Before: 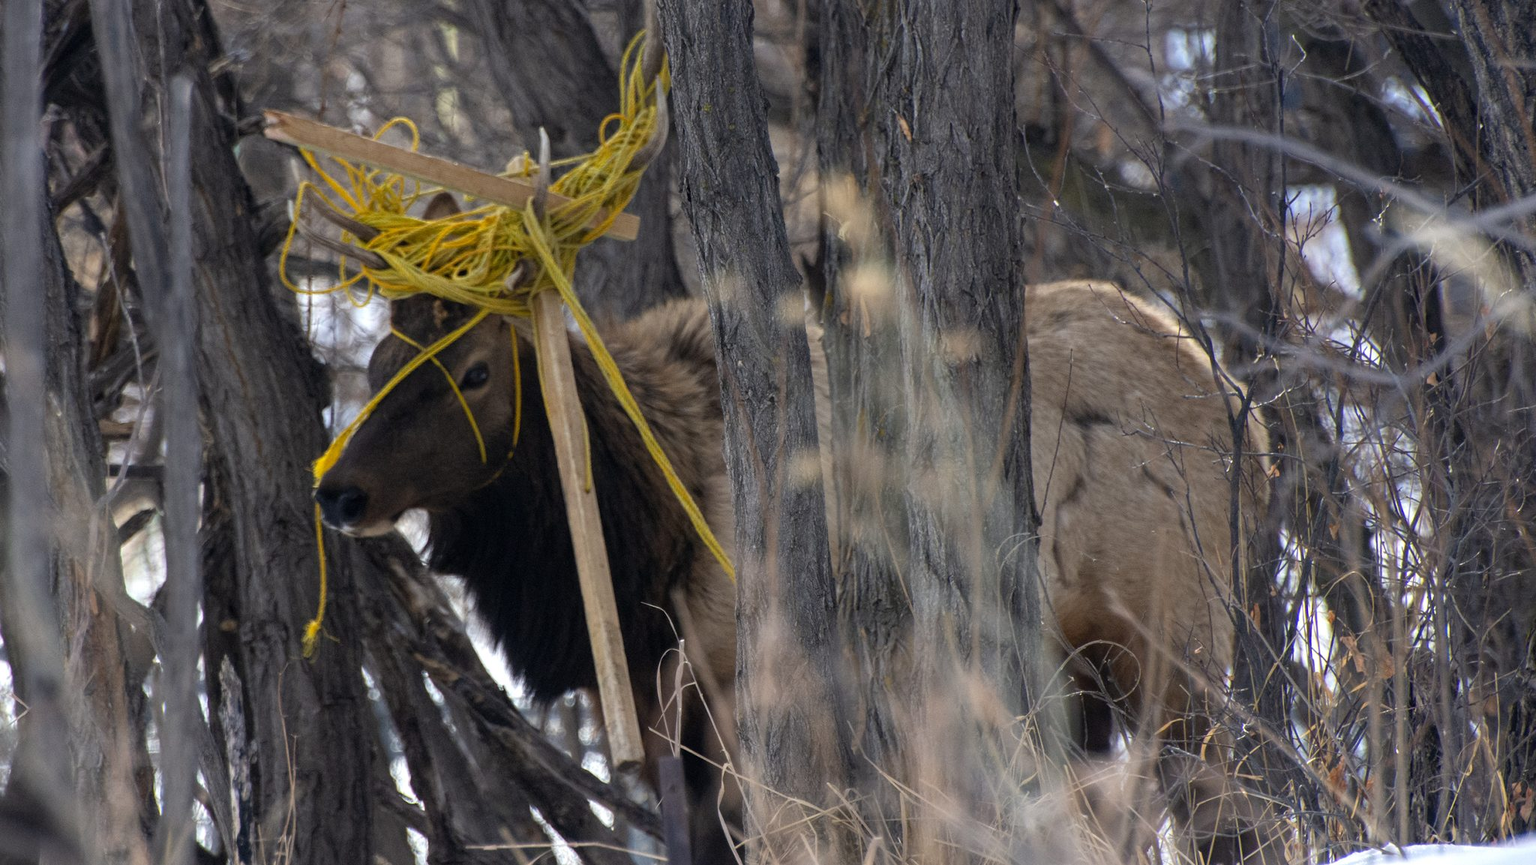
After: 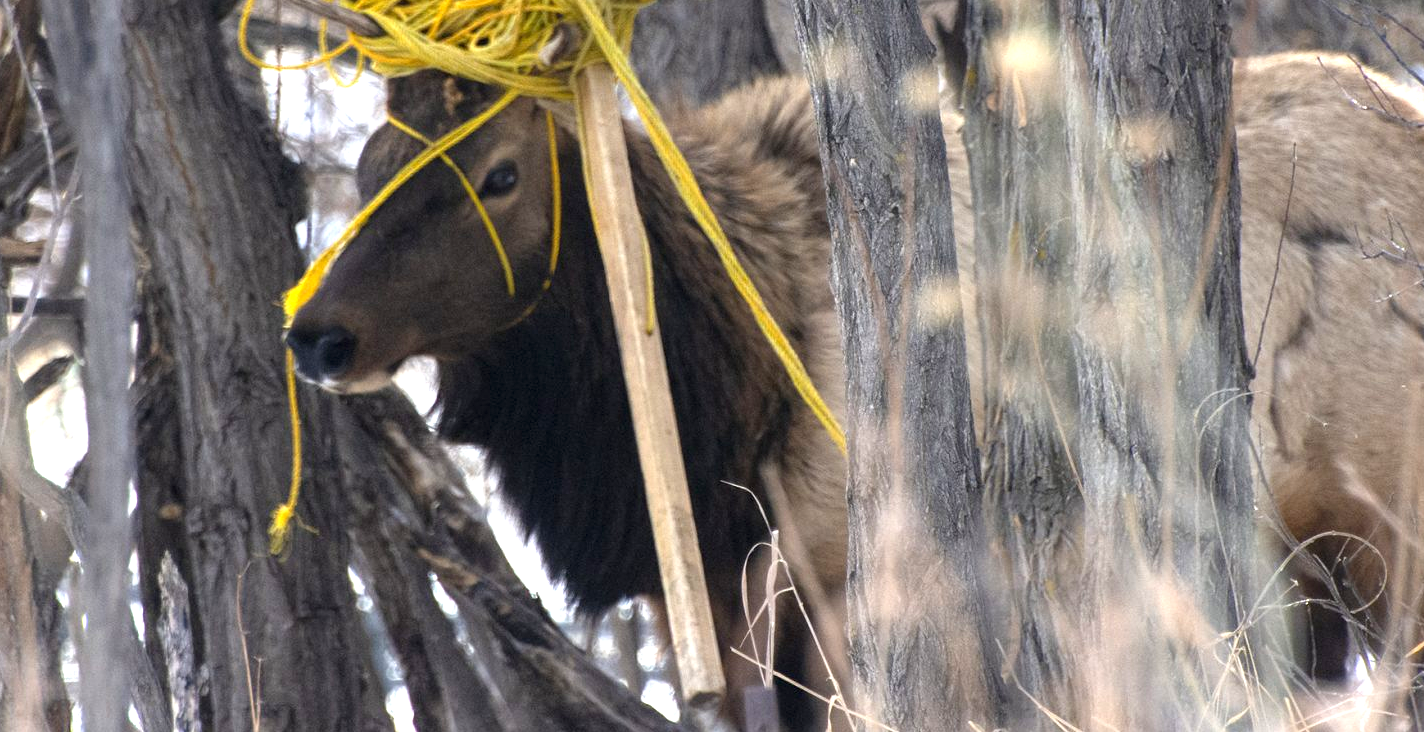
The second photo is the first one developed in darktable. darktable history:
exposure: exposure 1.234 EV, compensate highlight preservation false
crop: left 6.556%, top 27.969%, right 23.909%, bottom 8.521%
